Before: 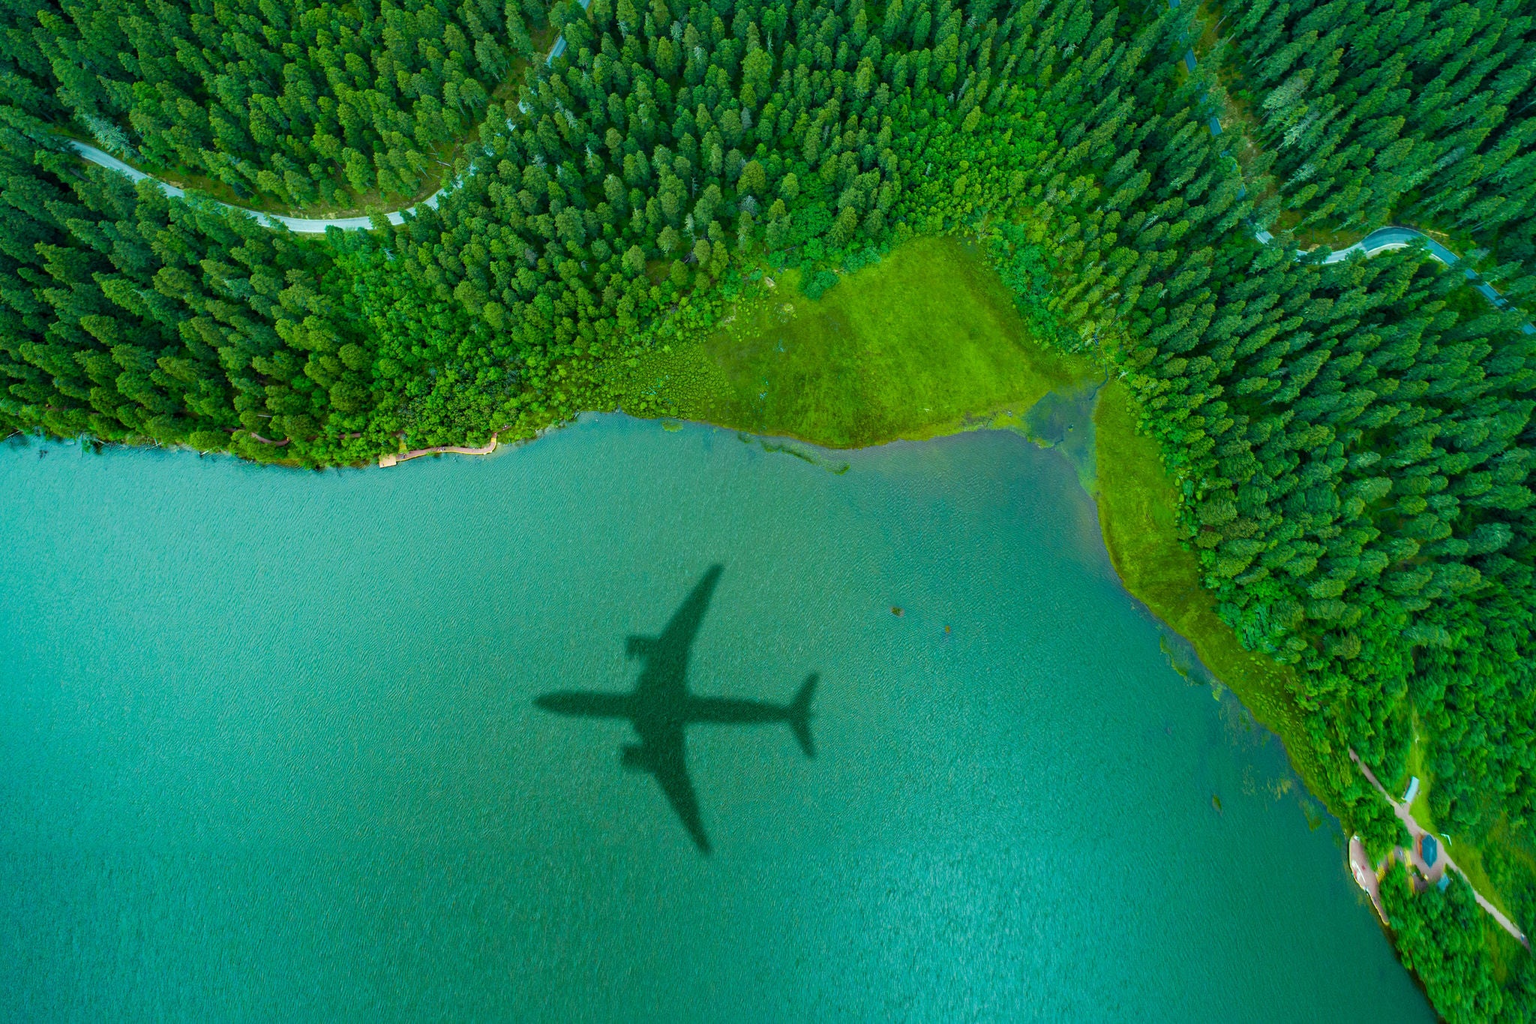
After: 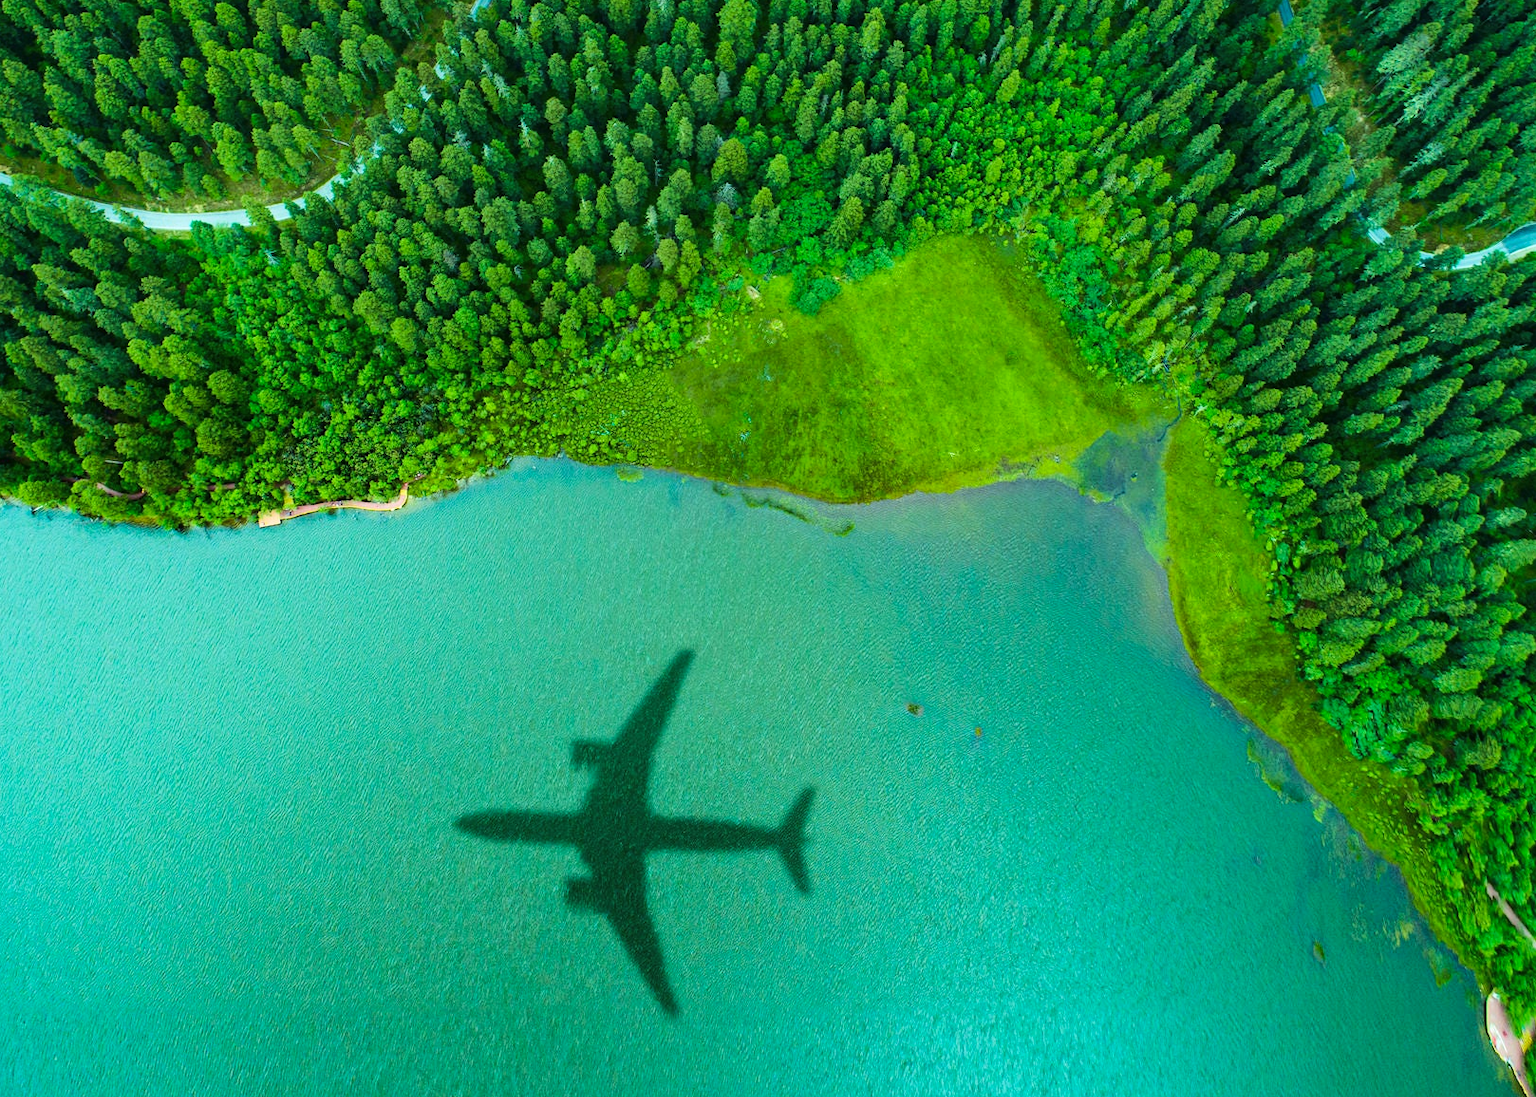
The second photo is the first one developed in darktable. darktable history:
tone curve: curves: ch0 [(0, 0.023) (0.103, 0.087) (0.295, 0.297) (0.445, 0.531) (0.553, 0.665) (0.735, 0.843) (0.994, 1)]; ch1 [(0, 0) (0.414, 0.395) (0.447, 0.447) (0.485, 0.5) (0.512, 0.524) (0.542, 0.581) (0.581, 0.632) (0.646, 0.715) (1, 1)]; ch2 [(0, 0) (0.369, 0.388) (0.449, 0.431) (0.478, 0.471) (0.516, 0.517) (0.579, 0.624) (0.674, 0.775) (1, 1)], color space Lab, linked channels, preserve colors none
crop: left 11.397%, top 5.037%, right 9.554%, bottom 10.23%
